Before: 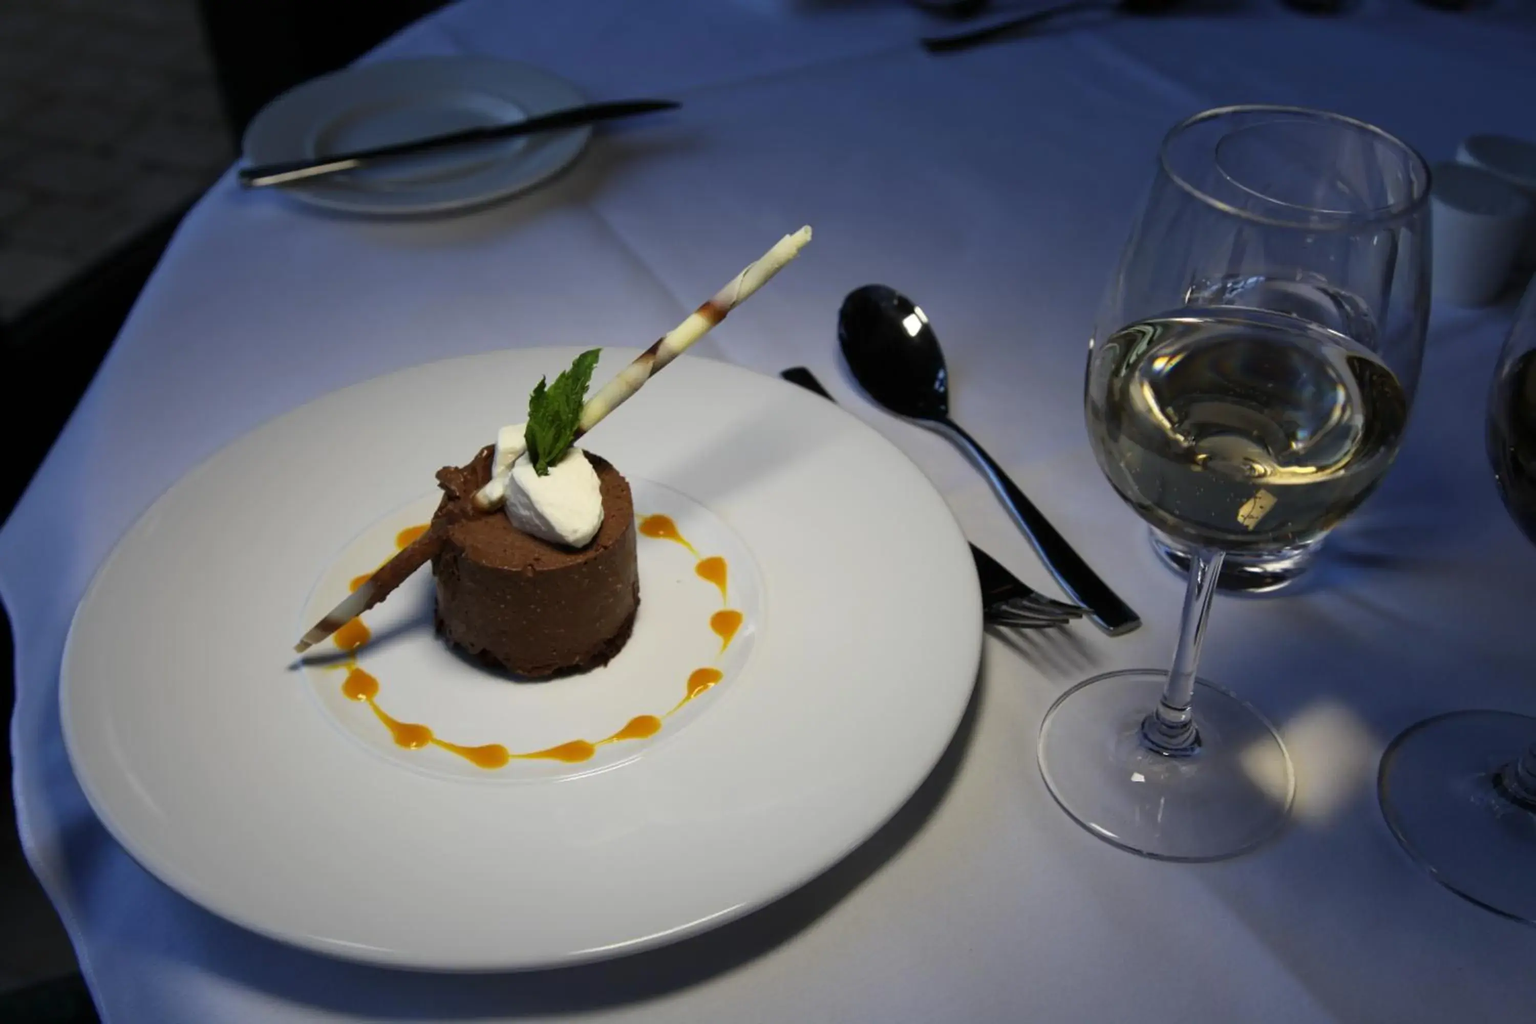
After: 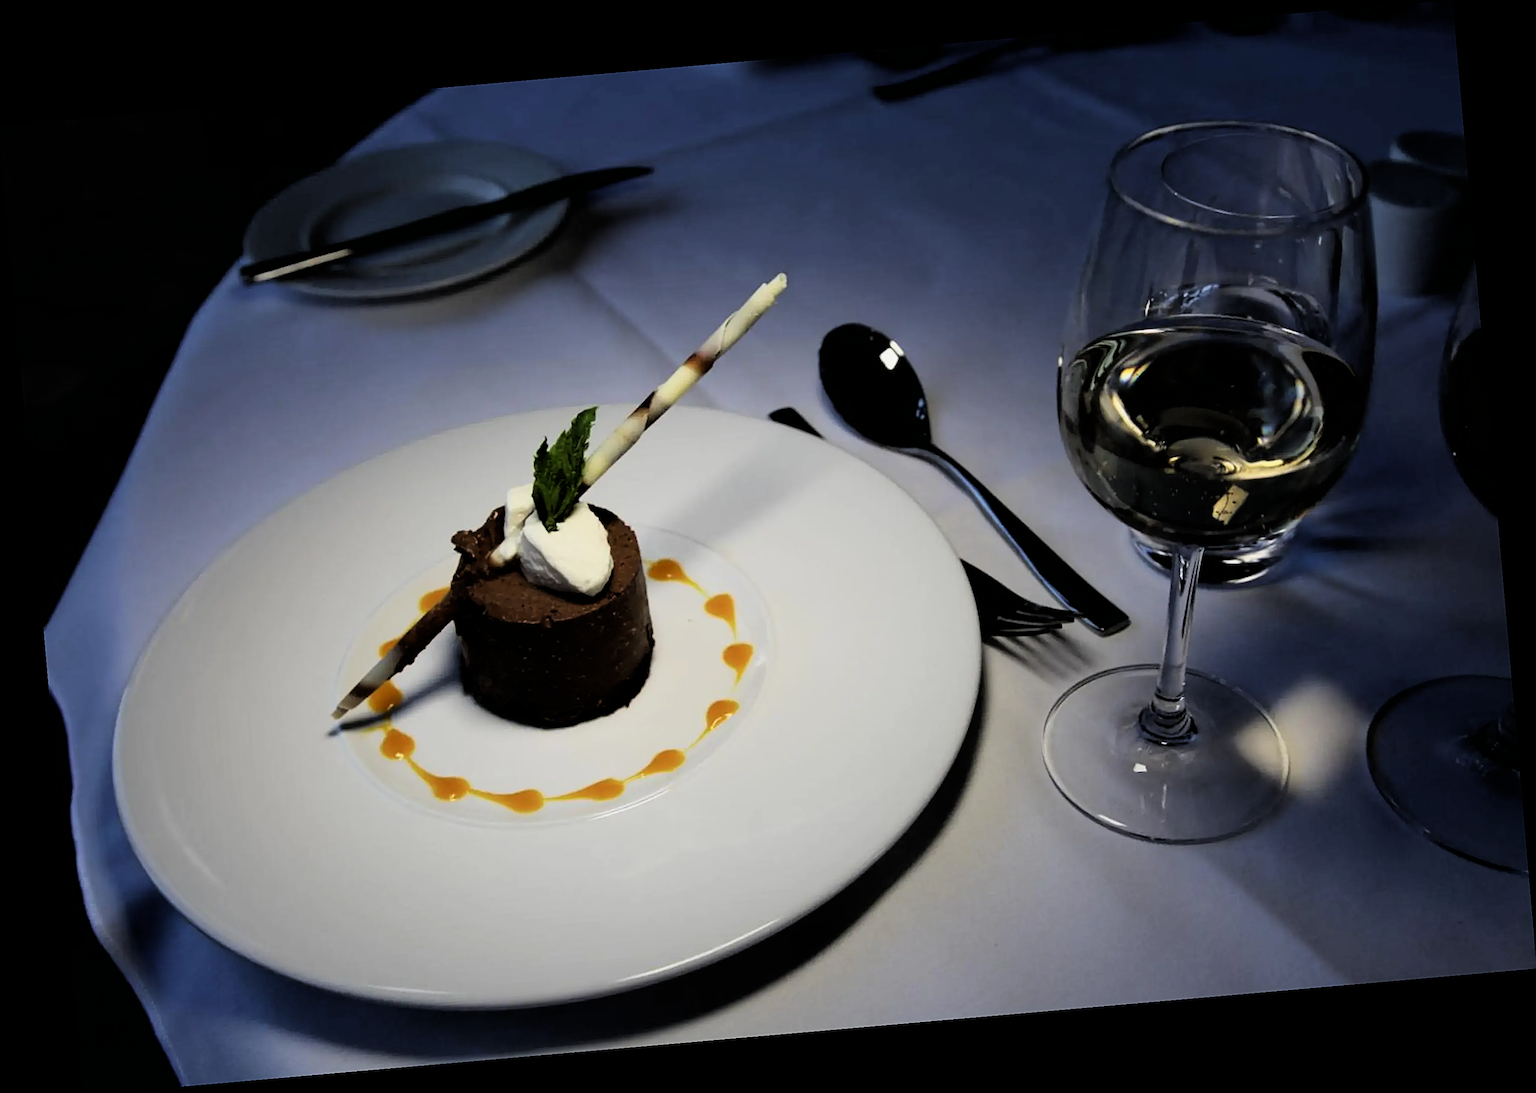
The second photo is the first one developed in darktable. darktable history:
rotate and perspective: rotation -4.98°, automatic cropping off
sharpen: on, module defaults
filmic rgb: black relative exposure -4 EV, white relative exposure 3 EV, hardness 3.02, contrast 1.4
